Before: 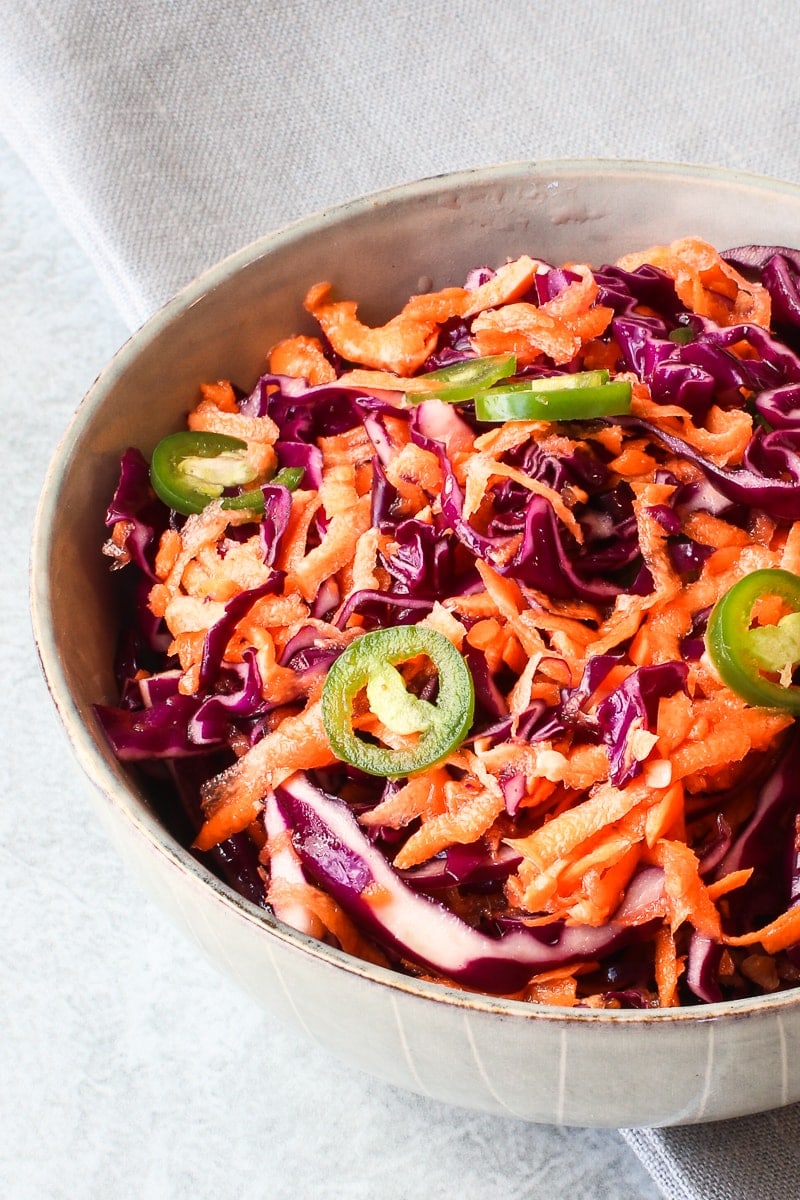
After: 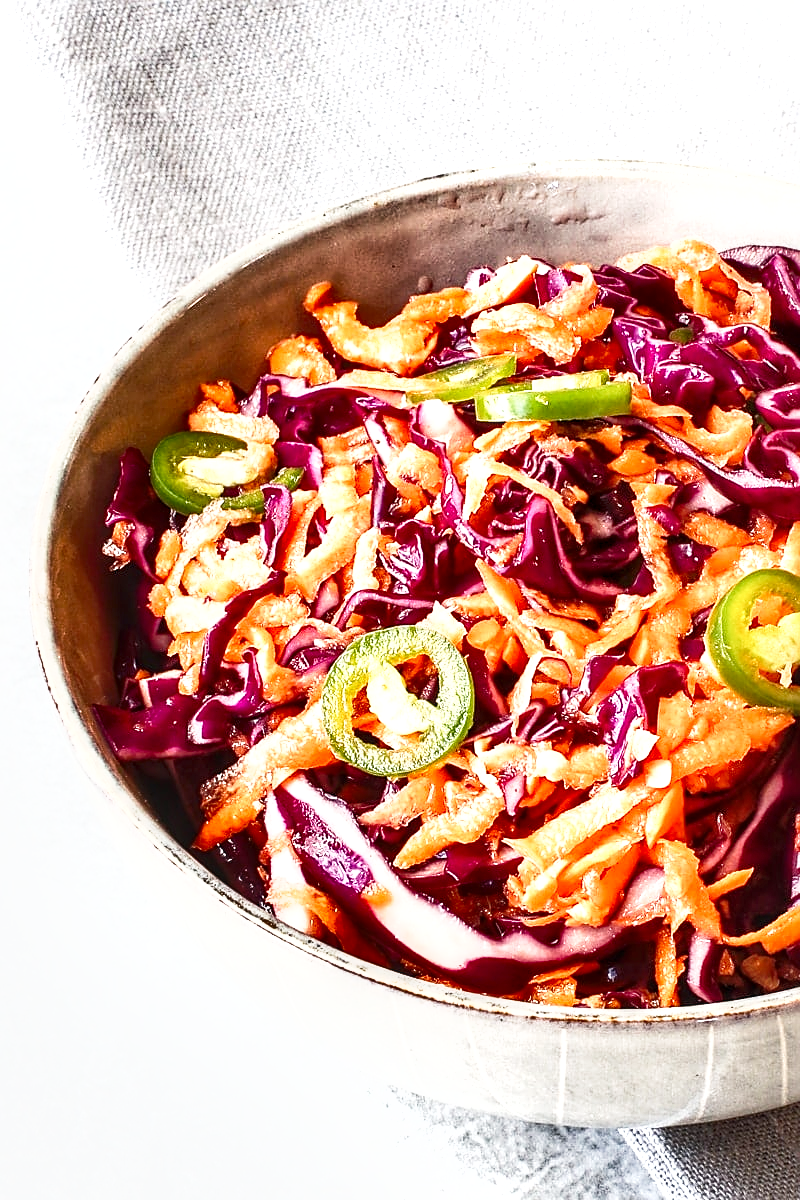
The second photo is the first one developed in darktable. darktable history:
sharpen: on, module defaults
exposure: black level correction 0, exposure 0.7 EV, compensate highlight preservation false
local contrast: highlights 43%, shadows 61%, detail 136%, midtone range 0.511
shadows and highlights: radius 117.48, shadows 42.43, highlights -61.72, soften with gaussian
tone curve: curves: ch0 [(0, 0) (0.003, 0.023) (0.011, 0.025) (0.025, 0.029) (0.044, 0.047) (0.069, 0.079) (0.1, 0.113) (0.136, 0.152) (0.177, 0.199) (0.224, 0.26) (0.277, 0.333) (0.335, 0.404) (0.399, 0.48) (0.468, 0.559) (0.543, 0.635) (0.623, 0.713) (0.709, 0.797) (0.801, 0.879) (0.898, 0.953) (1, 1)], preserve colors none
